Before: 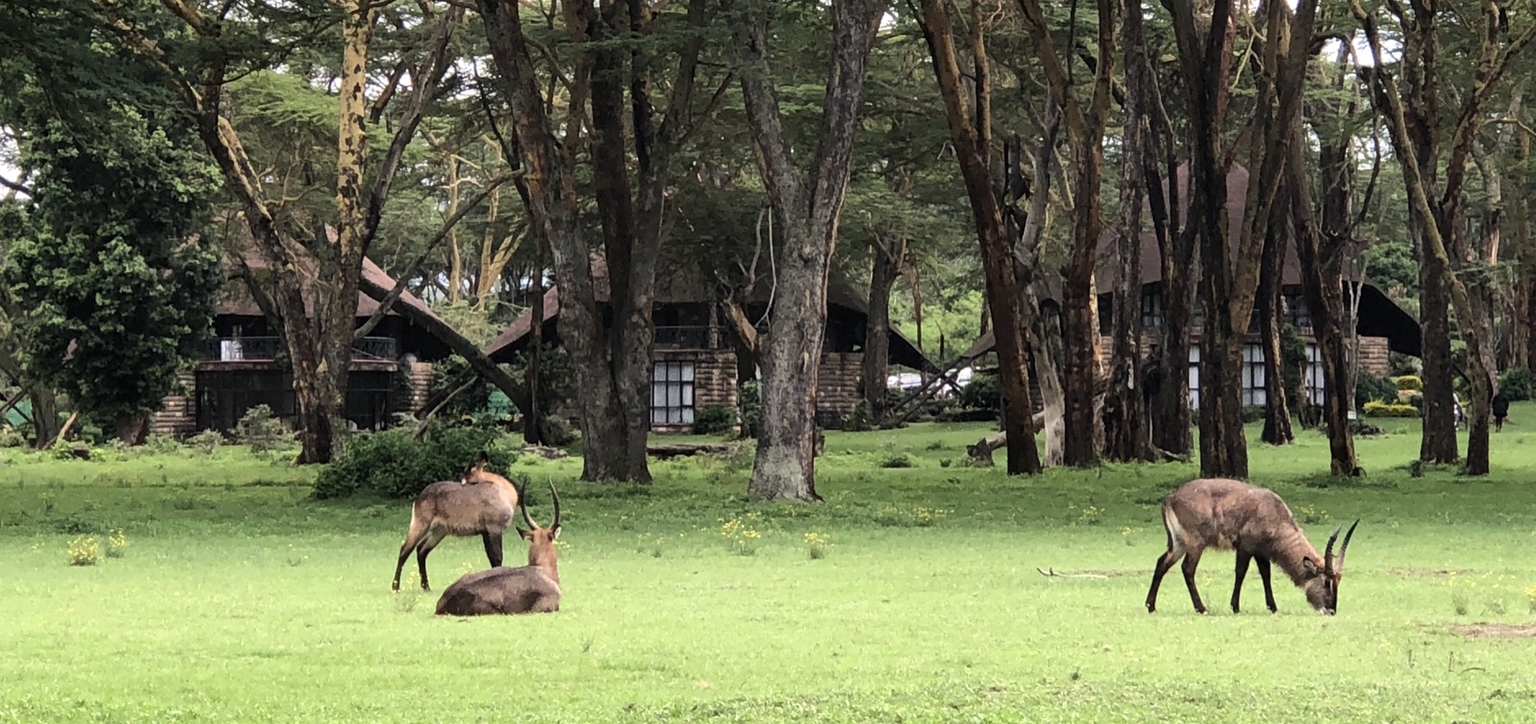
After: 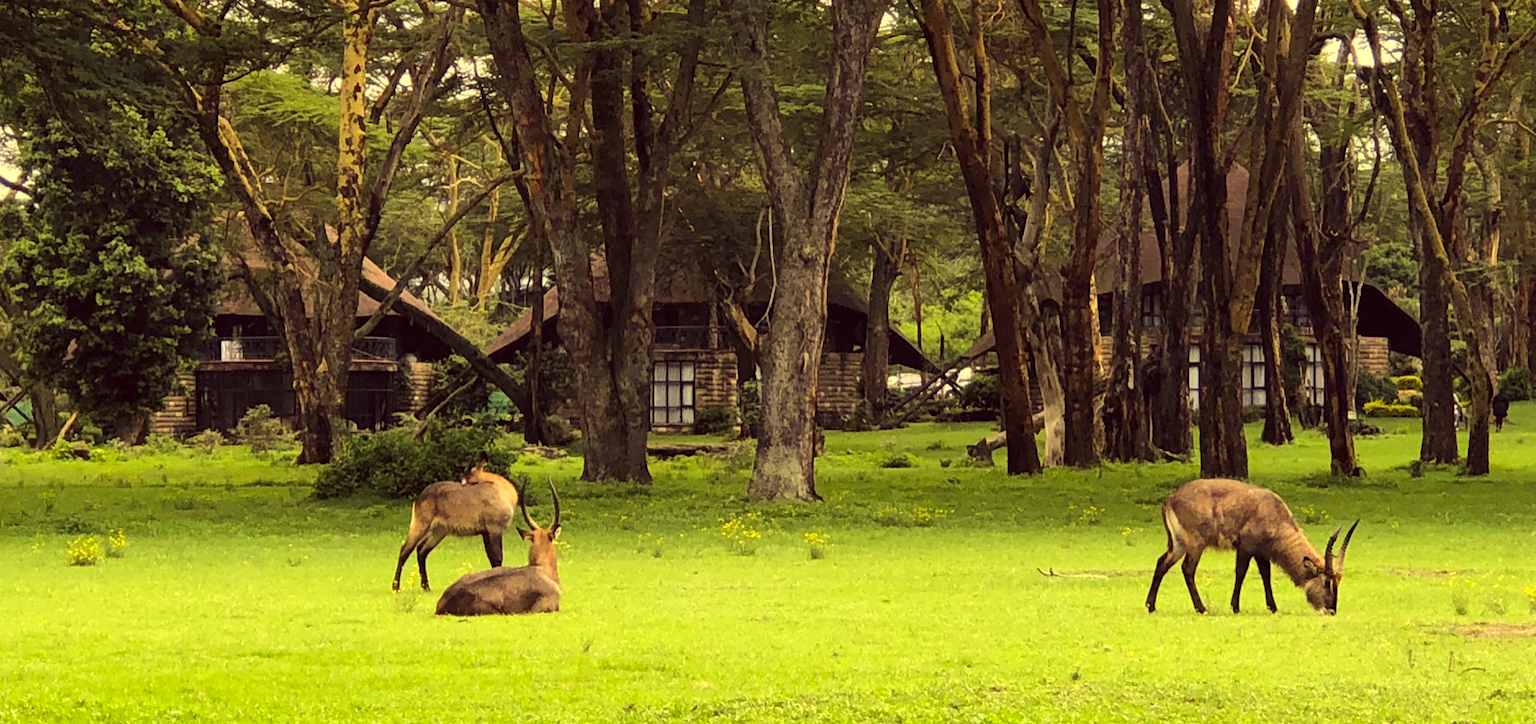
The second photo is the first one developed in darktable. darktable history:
tone equalizer: on, module defaults
color correction: highlights a* -0.482, highlights b* 40, shadows a* 9.8, shadows b* -0.161
